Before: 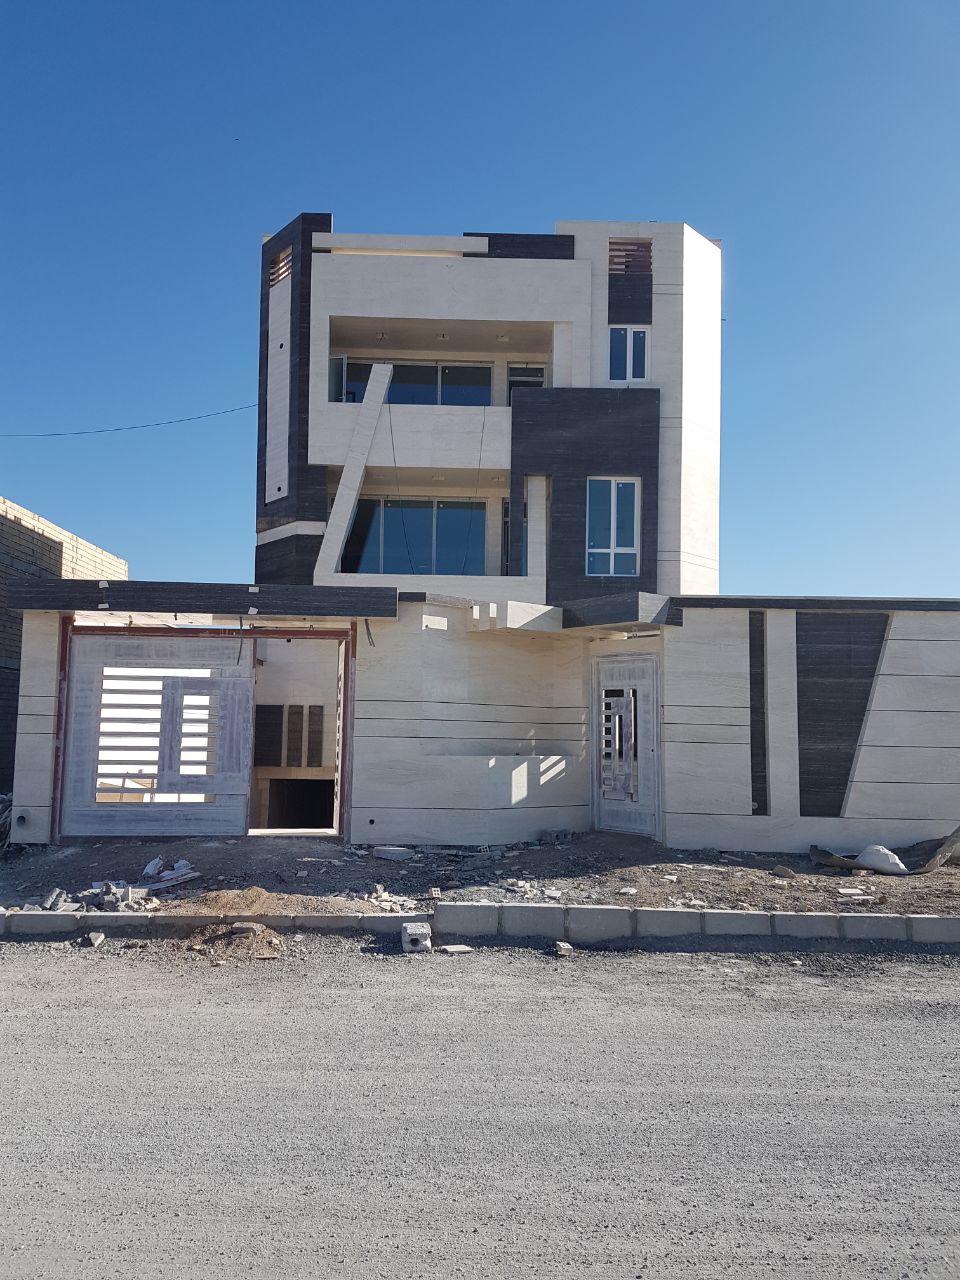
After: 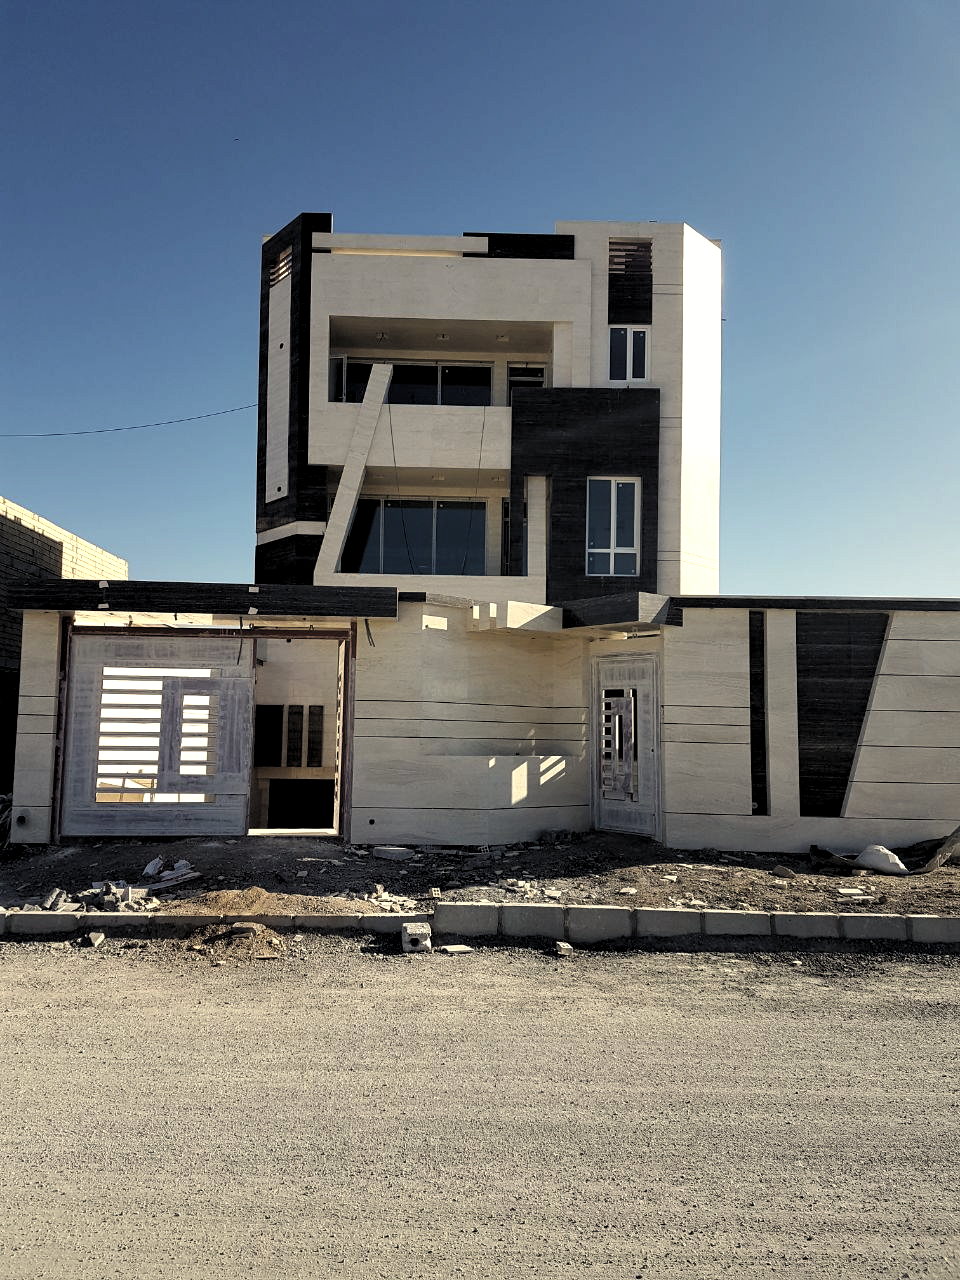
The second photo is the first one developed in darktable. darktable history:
levels: levels [0.182, 0.542, 0.902]
color correction: highlights a* 1.39, highlights b* 17.83
